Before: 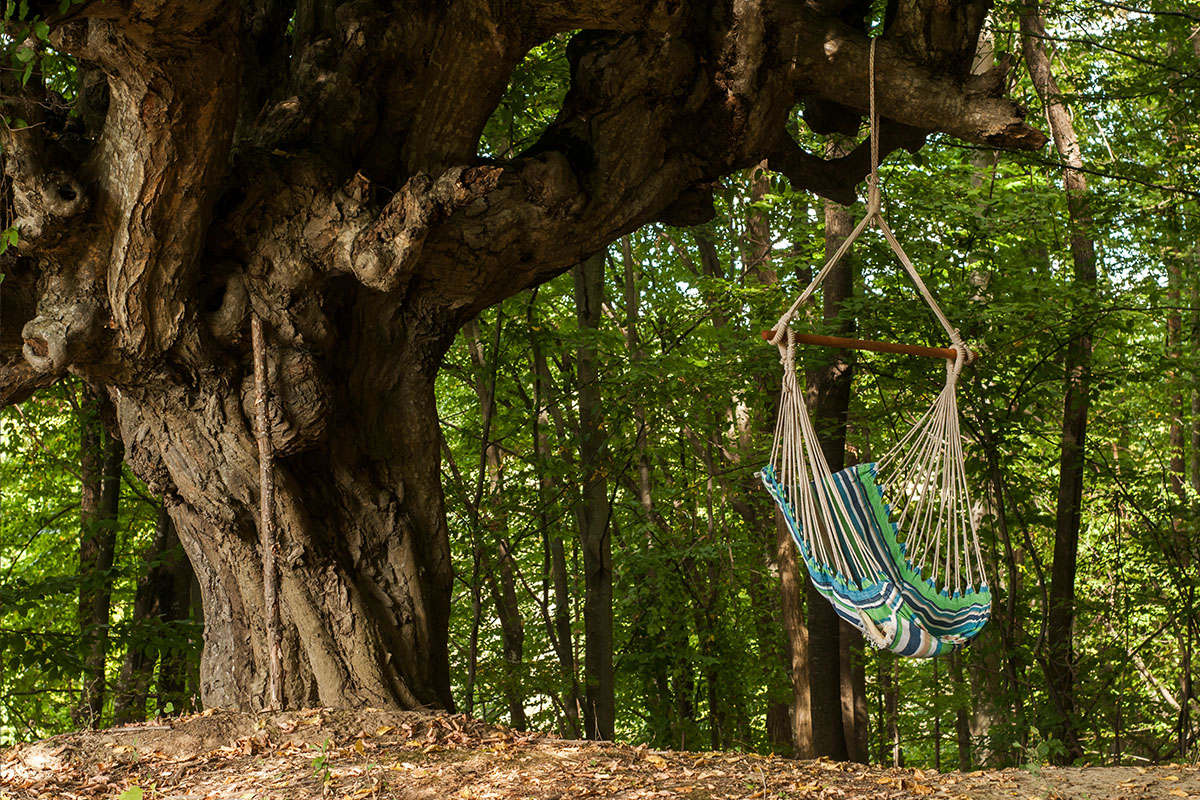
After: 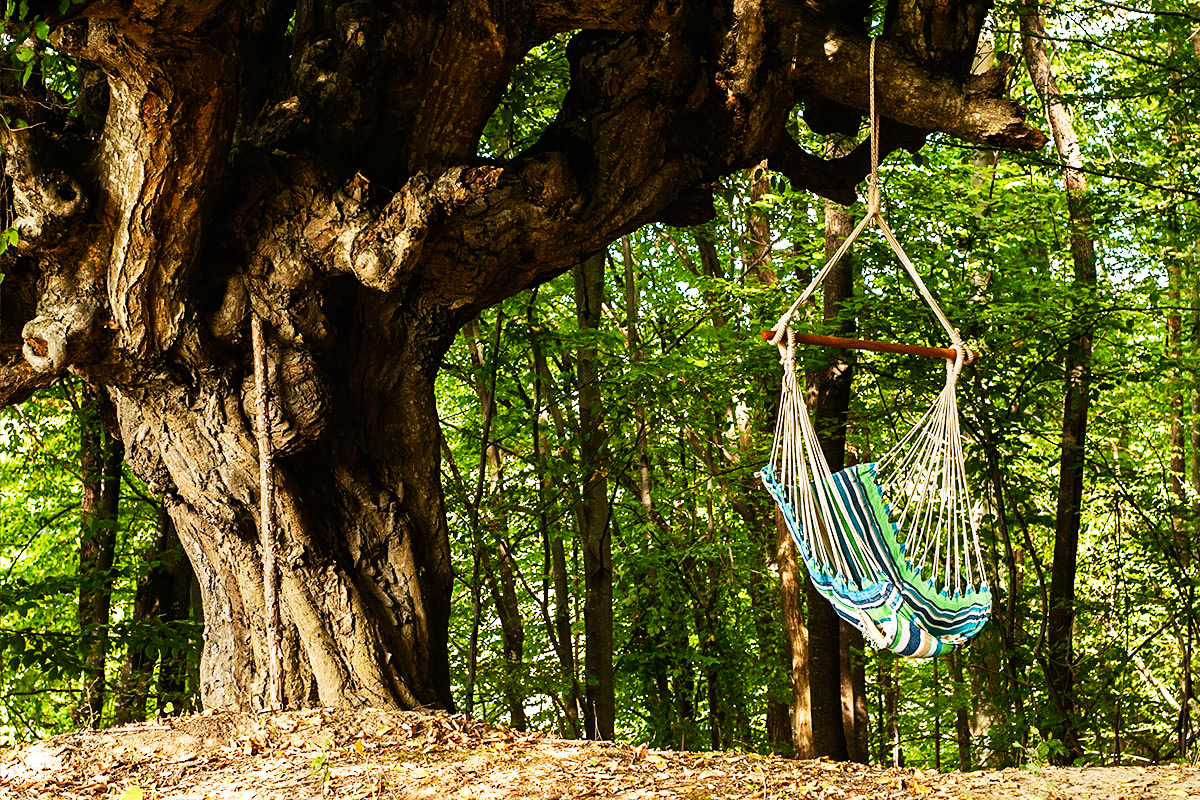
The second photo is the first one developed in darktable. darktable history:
base curve: curves: ch0 [(0, 0) (0.007, 0.004) (0.027, 0.03) (0.046, 0.07) (0.207, 0.54) (0.442, 0.872) (0.673, 0.972) (1, 1)], preserve colors none
sharpen: amount 0.215
haze removal: adaptive false
